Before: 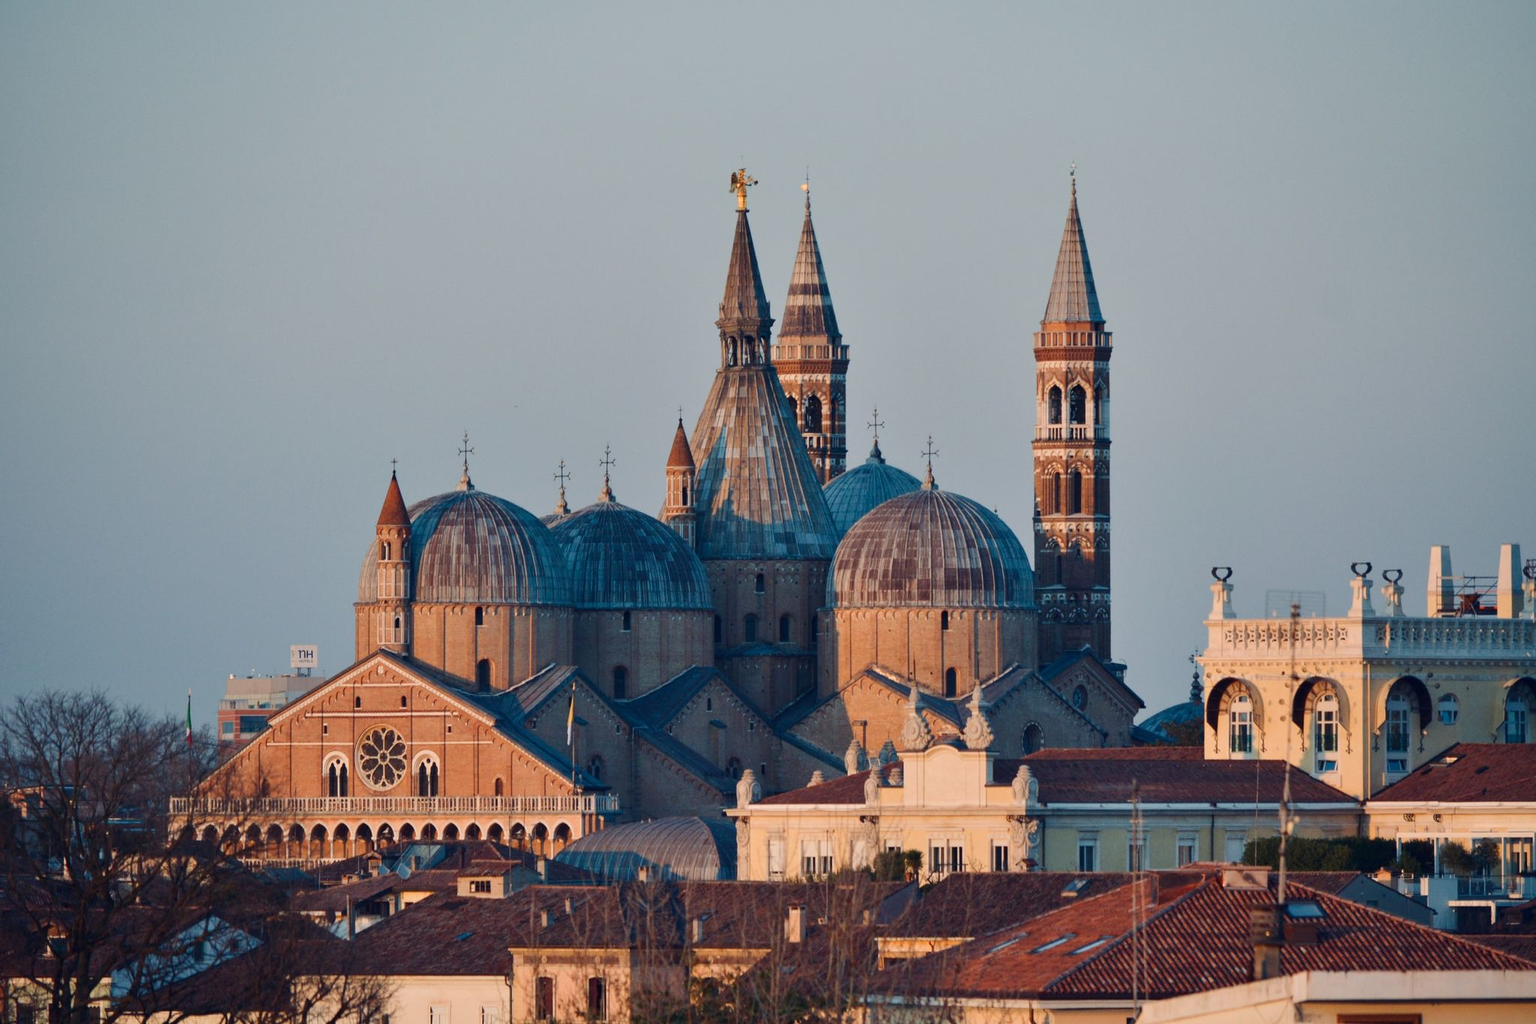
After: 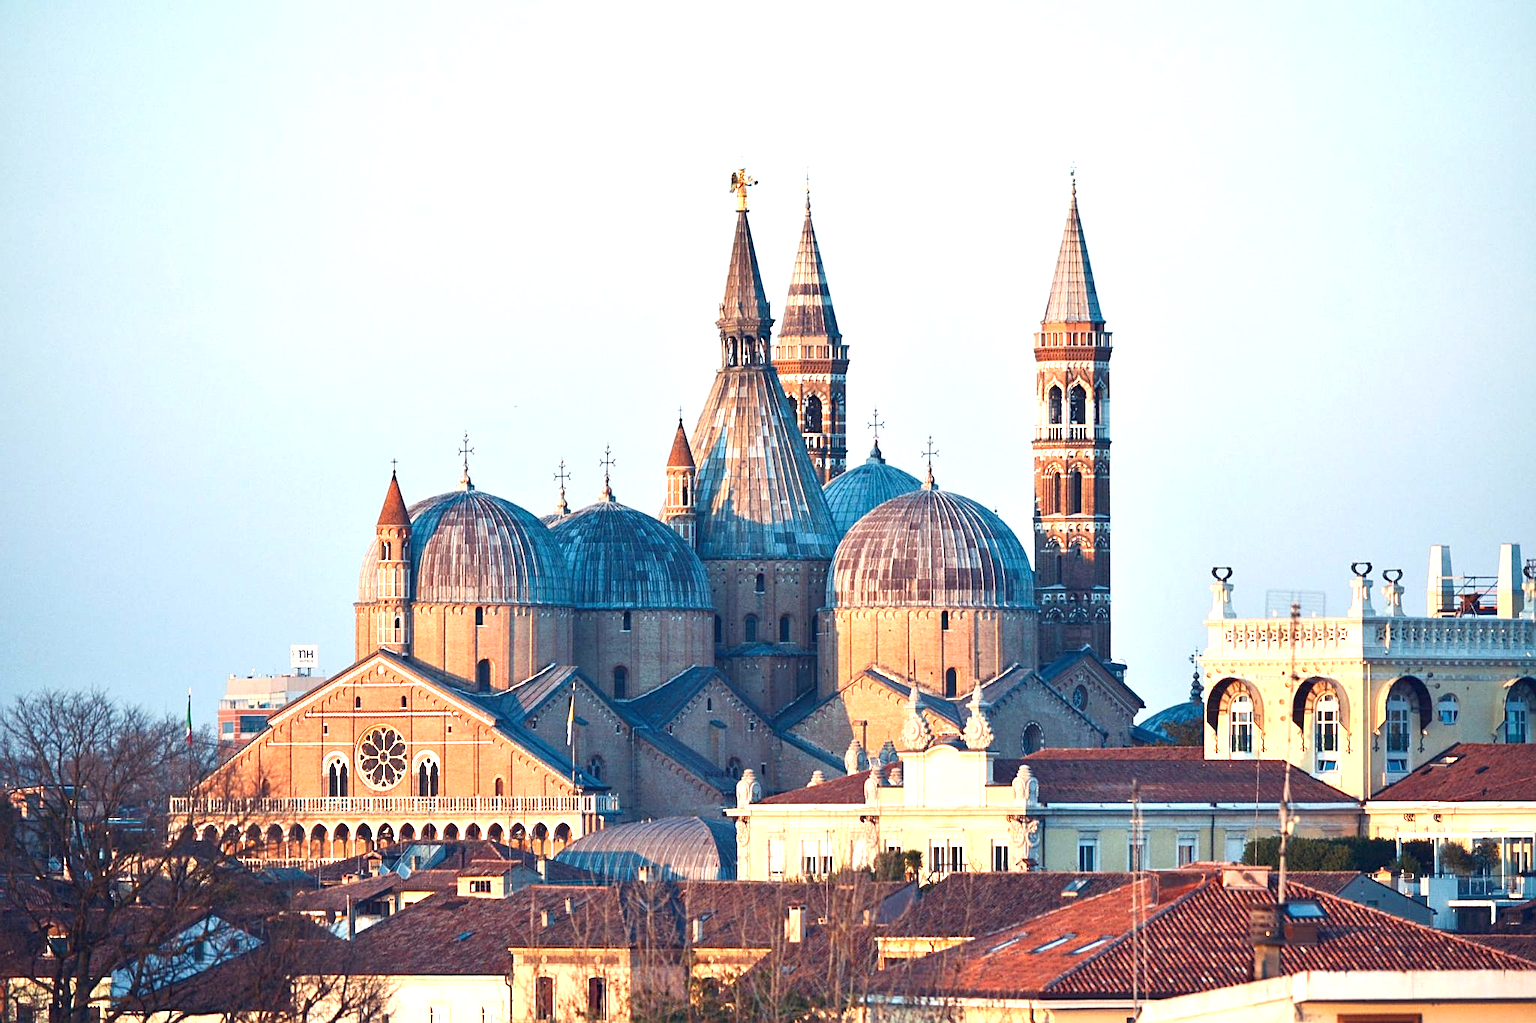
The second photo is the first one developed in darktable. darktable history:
exposure: black level correction 0, exposure 1.45 EV, compensate exposure bias true, compensate highlight preservation false
sharpen: on, module defaults
